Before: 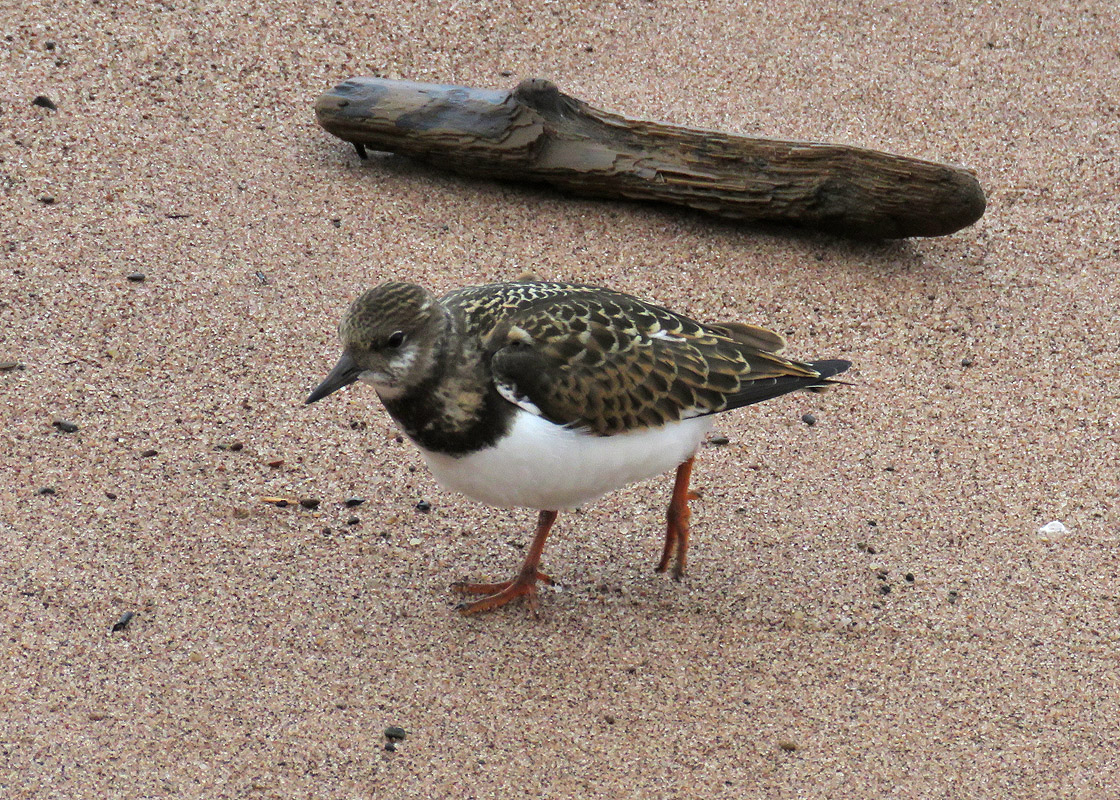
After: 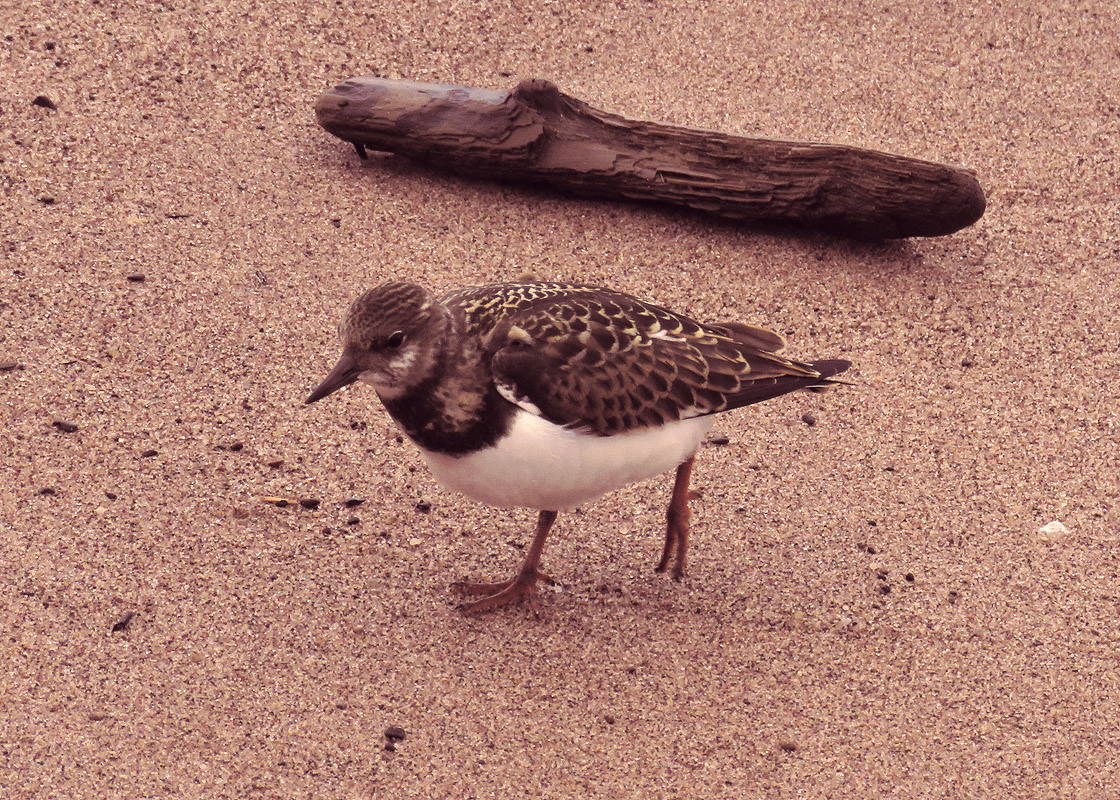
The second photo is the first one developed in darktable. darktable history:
split-toning: on, module defaults
color correction: highlights a* 19.59, highlights b* 27.49, shadows a* 3.46, shadows b* -17.28, saturation 0.73
